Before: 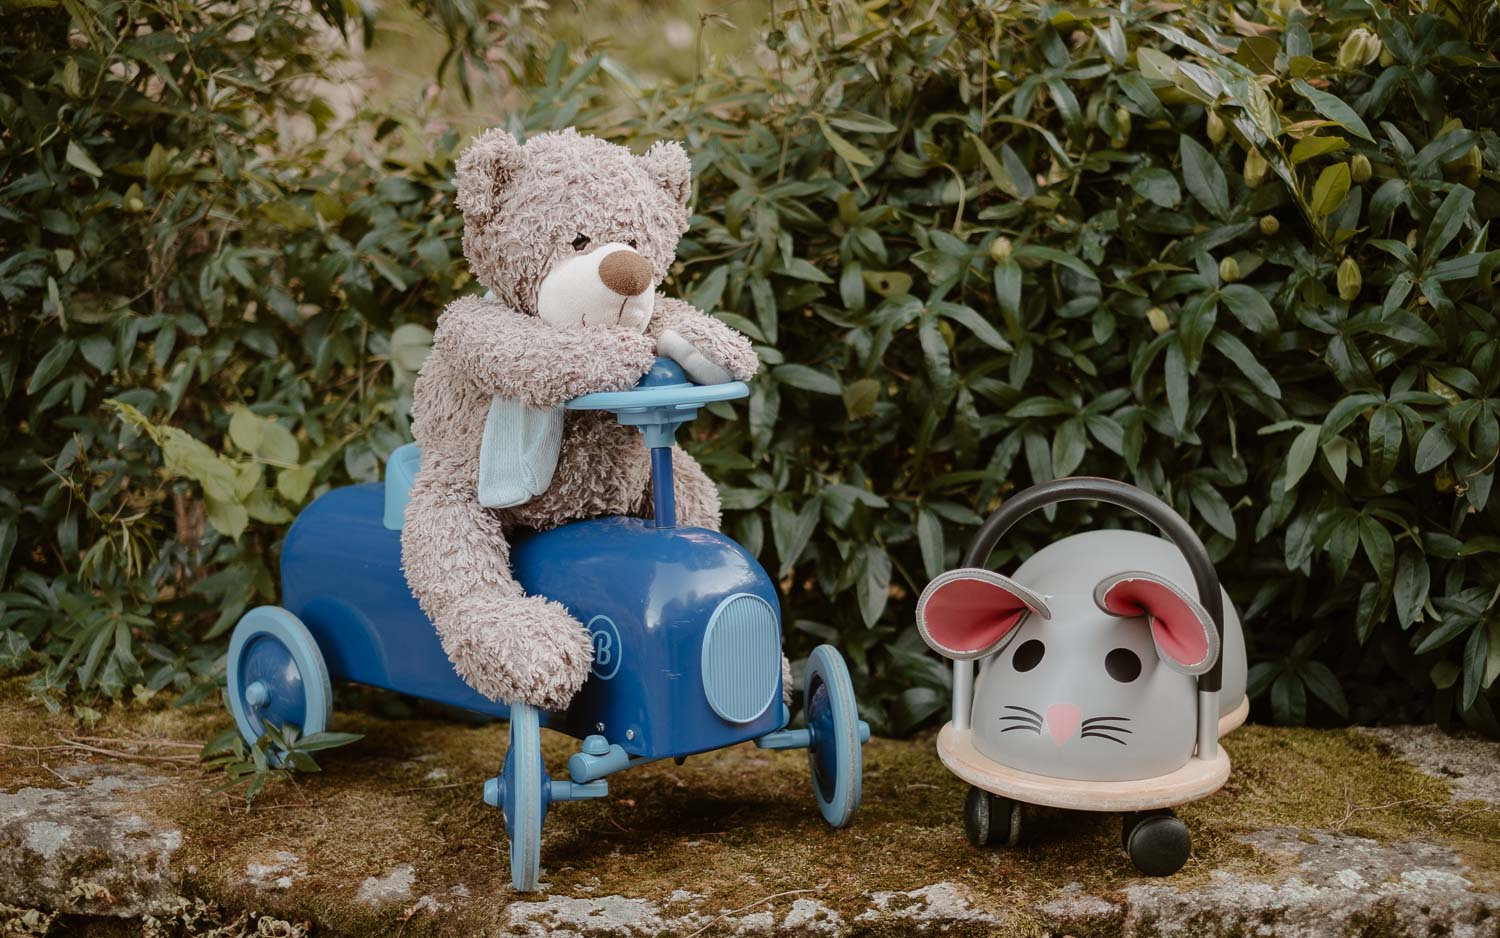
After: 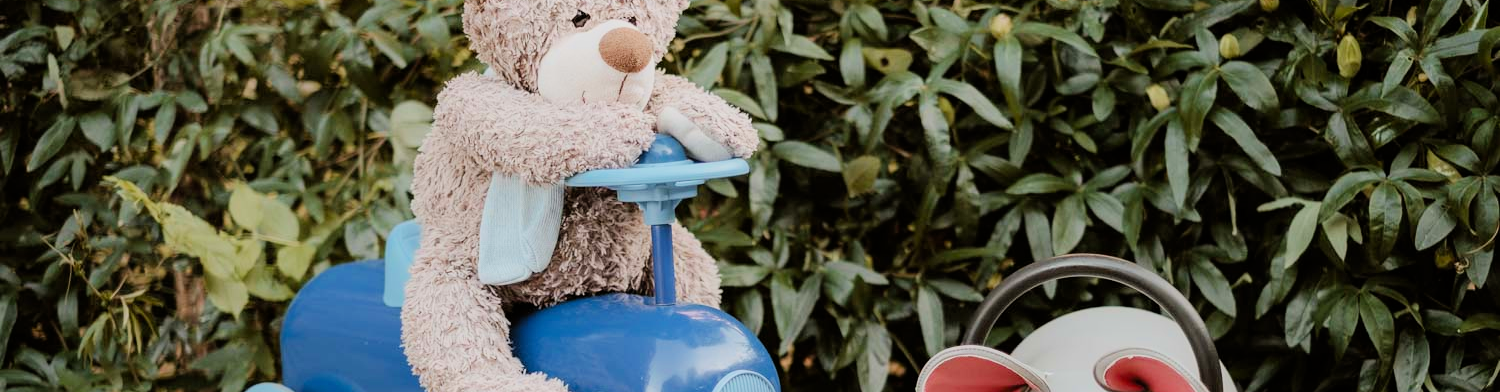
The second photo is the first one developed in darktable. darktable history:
exposure: exposure 0.921 EV, compensate highlight preservation false
filmic rgb: black relative exposure -7.15 EV, white relative exposure 5.36 EV, hardness 3.02, color science v6 (2022)
crop and rotate: top 23.84%, bottom 34.294%
